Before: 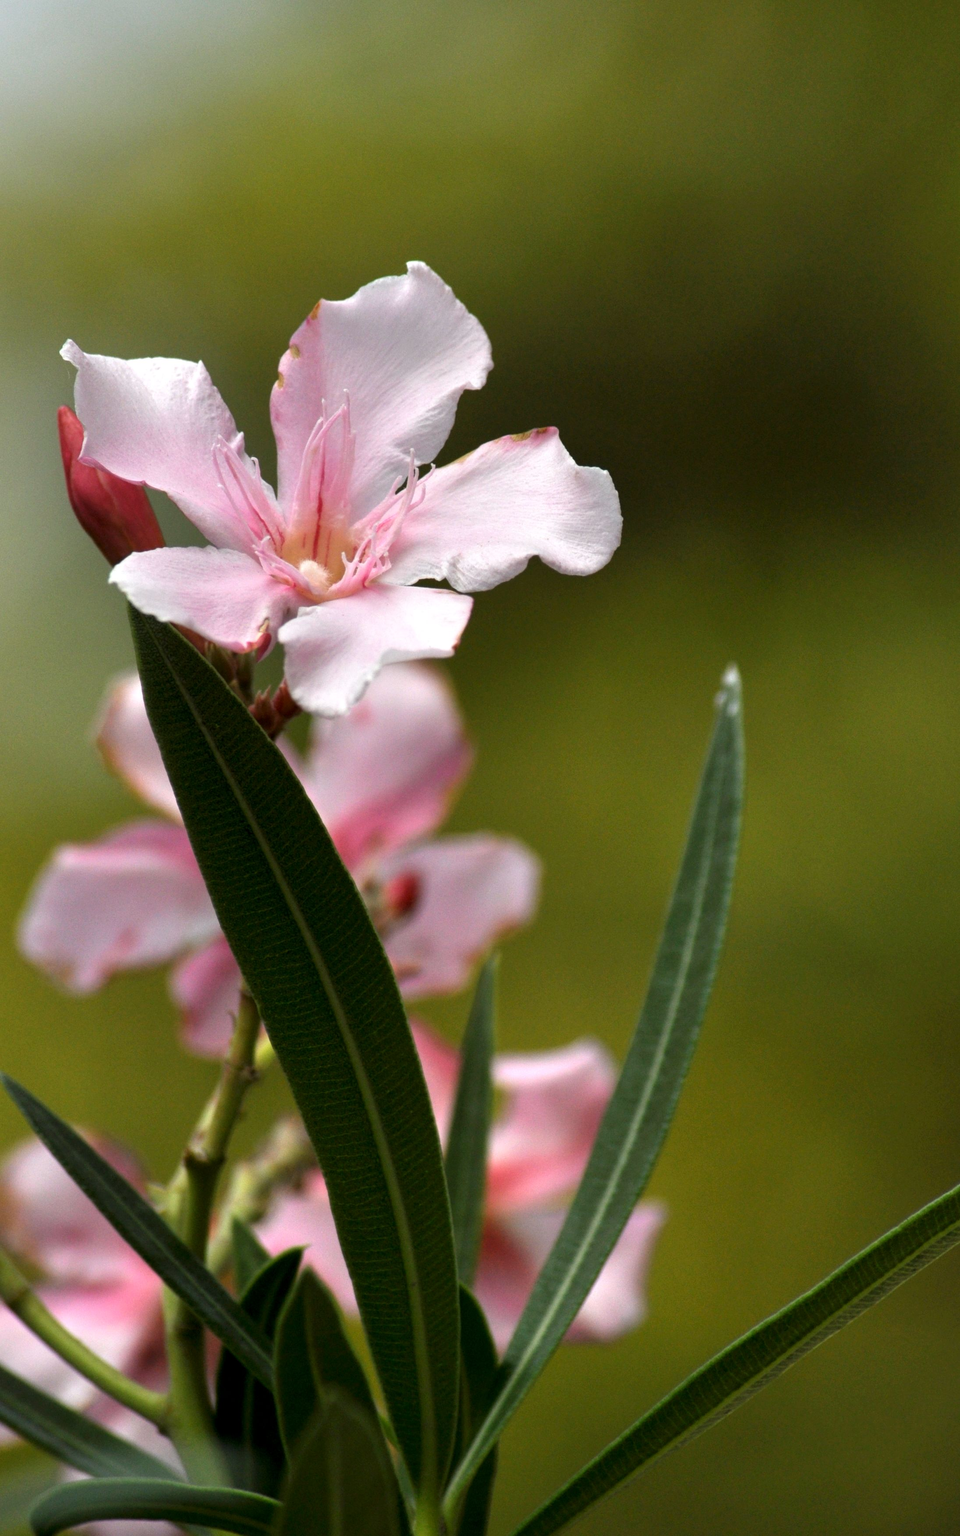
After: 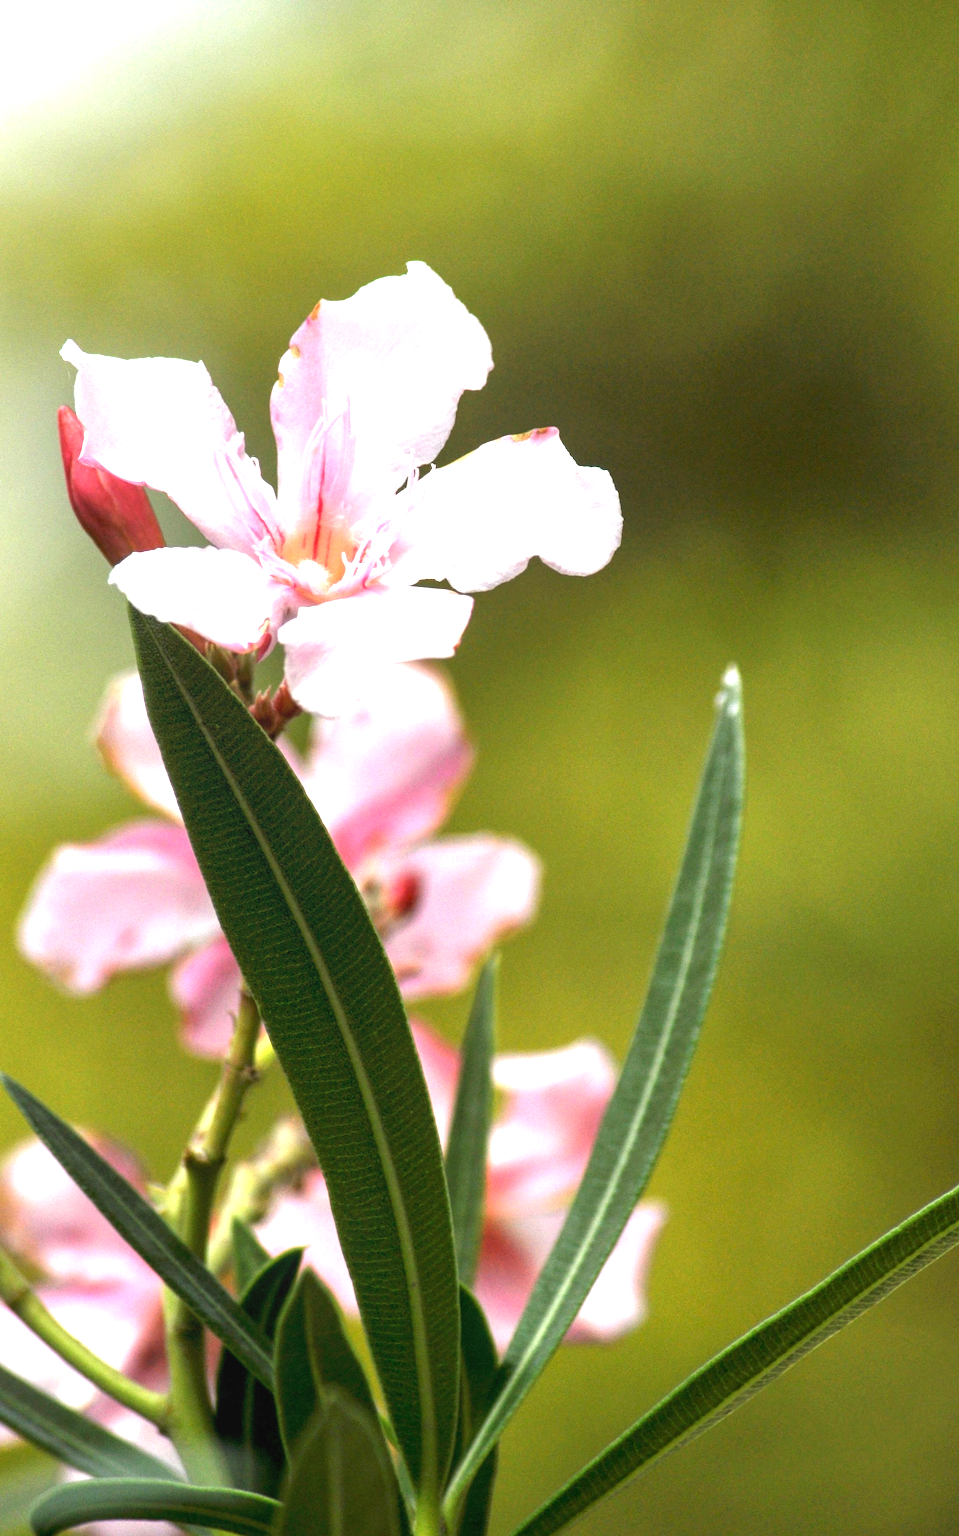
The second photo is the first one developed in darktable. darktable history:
exposure: black level correction 0, exposure 1.447 EV, compensate exposure bias true, compensate highlight preservation false
local contrast: detail 110%
